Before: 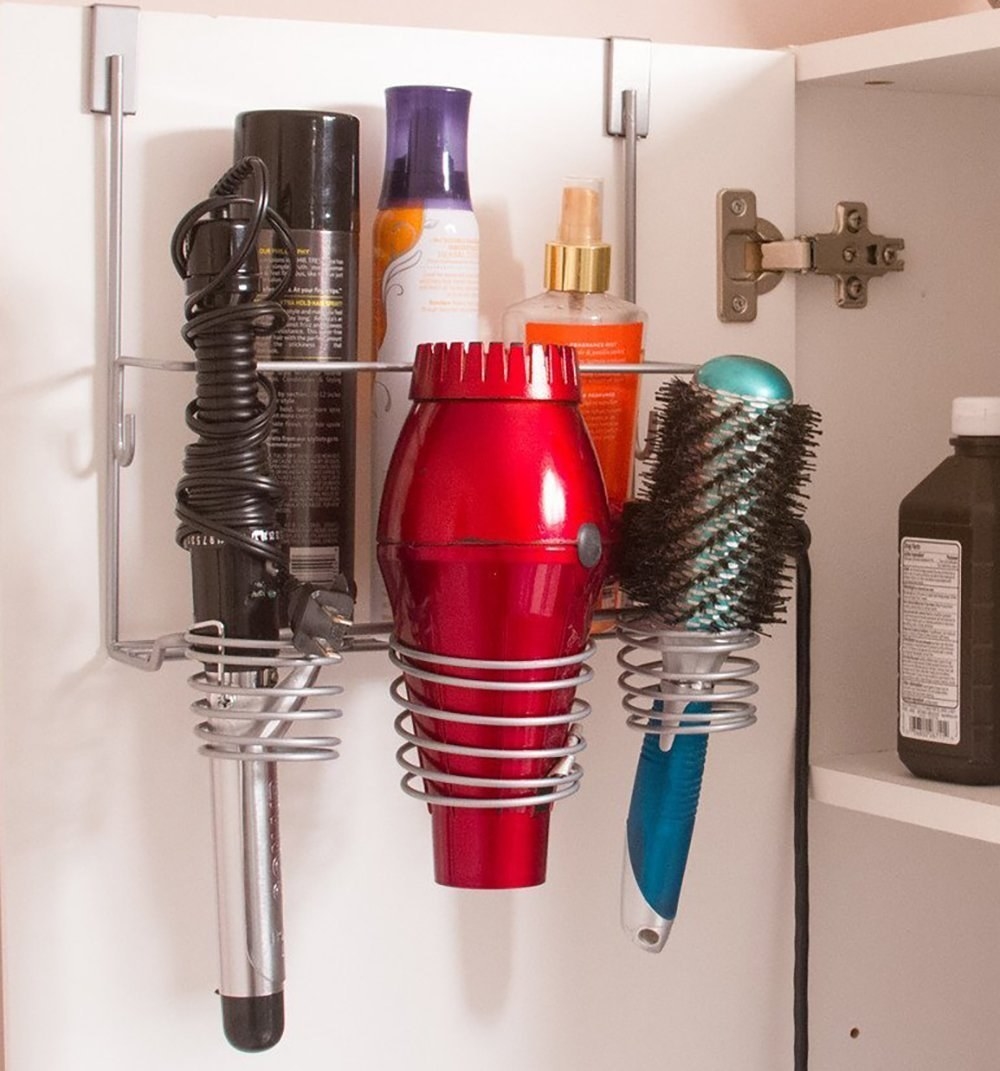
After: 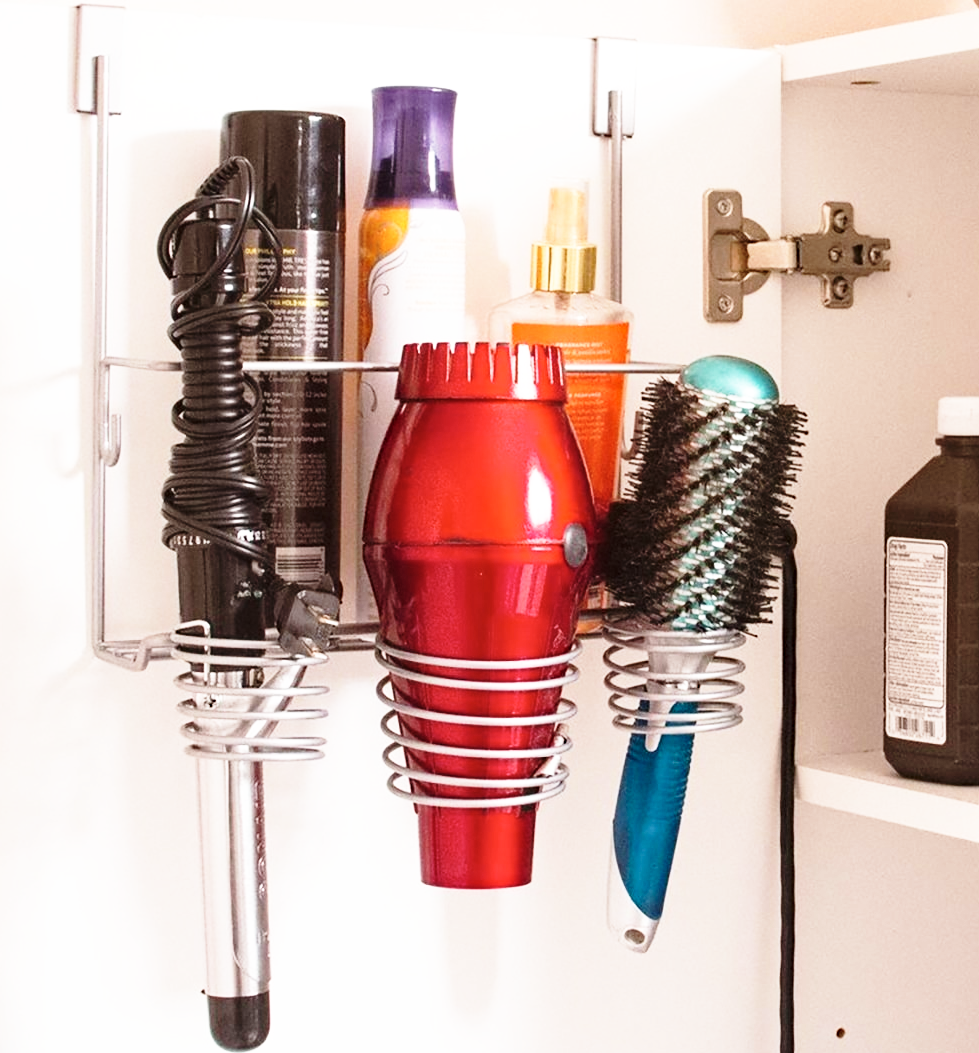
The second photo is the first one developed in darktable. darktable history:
base curve: curves: ch0 [(0, 0) (0.026, 0.03) (0.109, 0.232) (0.351, 0.748) (0.669, 0.968) (1, 1)], preserve colors none
shadows and highlights: radius 329.41, shadows 54.13, highlights -98.12, compress 94.3%, soften with gaussian
crop and rotate: left 1.452%, right 0.602%, bottom 1.66%
contrast brightness saturation: contrast 0.059, brightness -0.007, saturation -0.229
haze removal: compatibility mode true, adaptive false
